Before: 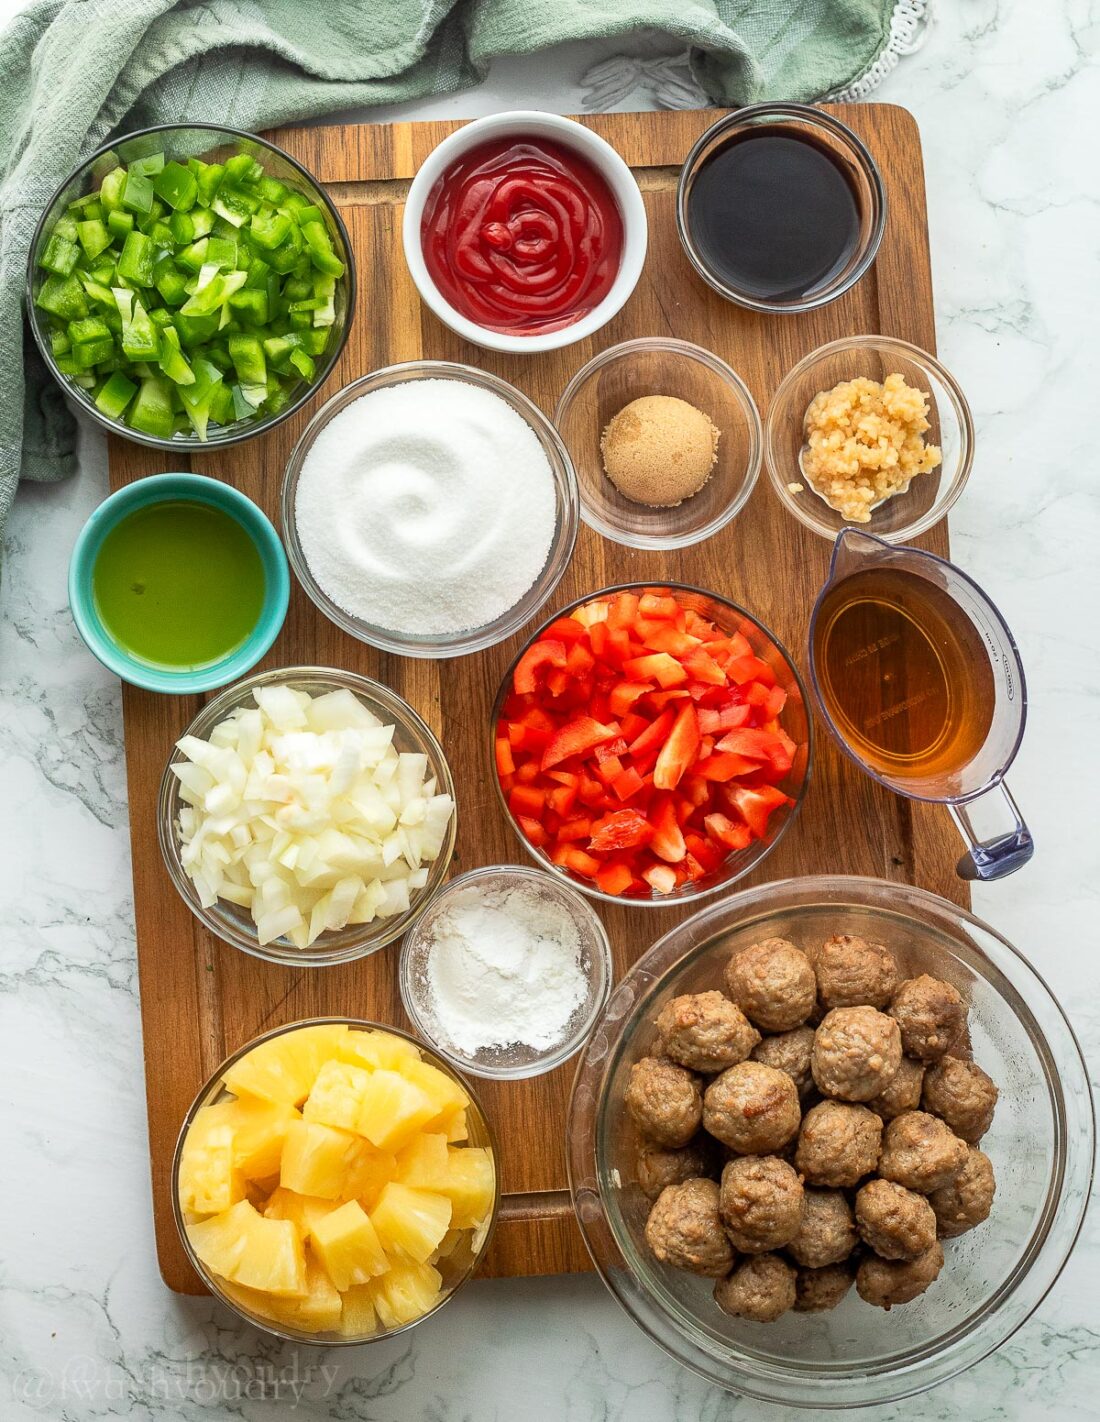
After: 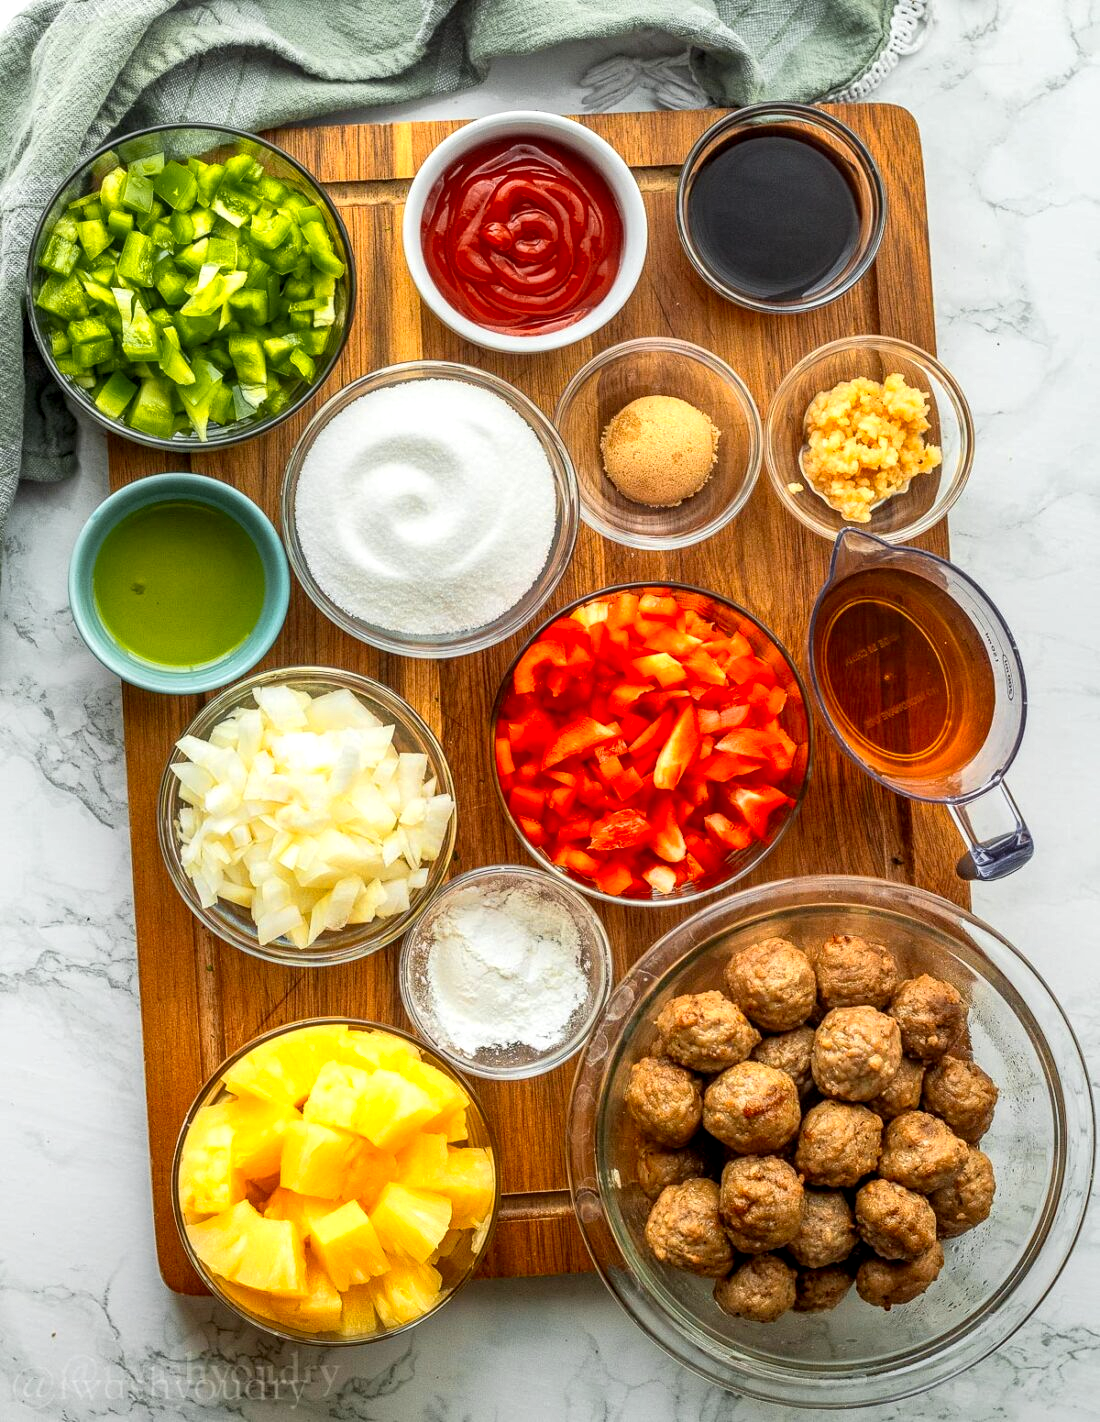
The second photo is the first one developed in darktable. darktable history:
local contrast: detail 130%
color zones: curves: ch0 [(0, 0.511) (0.143, 0.531) (0.286, 0.56) (0.429, 0.5) (0.571, 0.5) (0.714, 0.5) (0.857, 0.5) (1, 0.5)]; ch1 [(0, 0.525) (0.143, 0.705) (0.286, 0.715) (0.429, 0.35) (0.571, 0.35) (0.714, 0.35) (0.857, 0.4) (1, 0.4)]; ch2 [(0, 0.572) (0.143, 0.512) (0.286, 0.473) (0.429, 0.45) (0.571, 0.5) (0.714, 0.5) (0.857, 0.518) (1, 0.518)]
